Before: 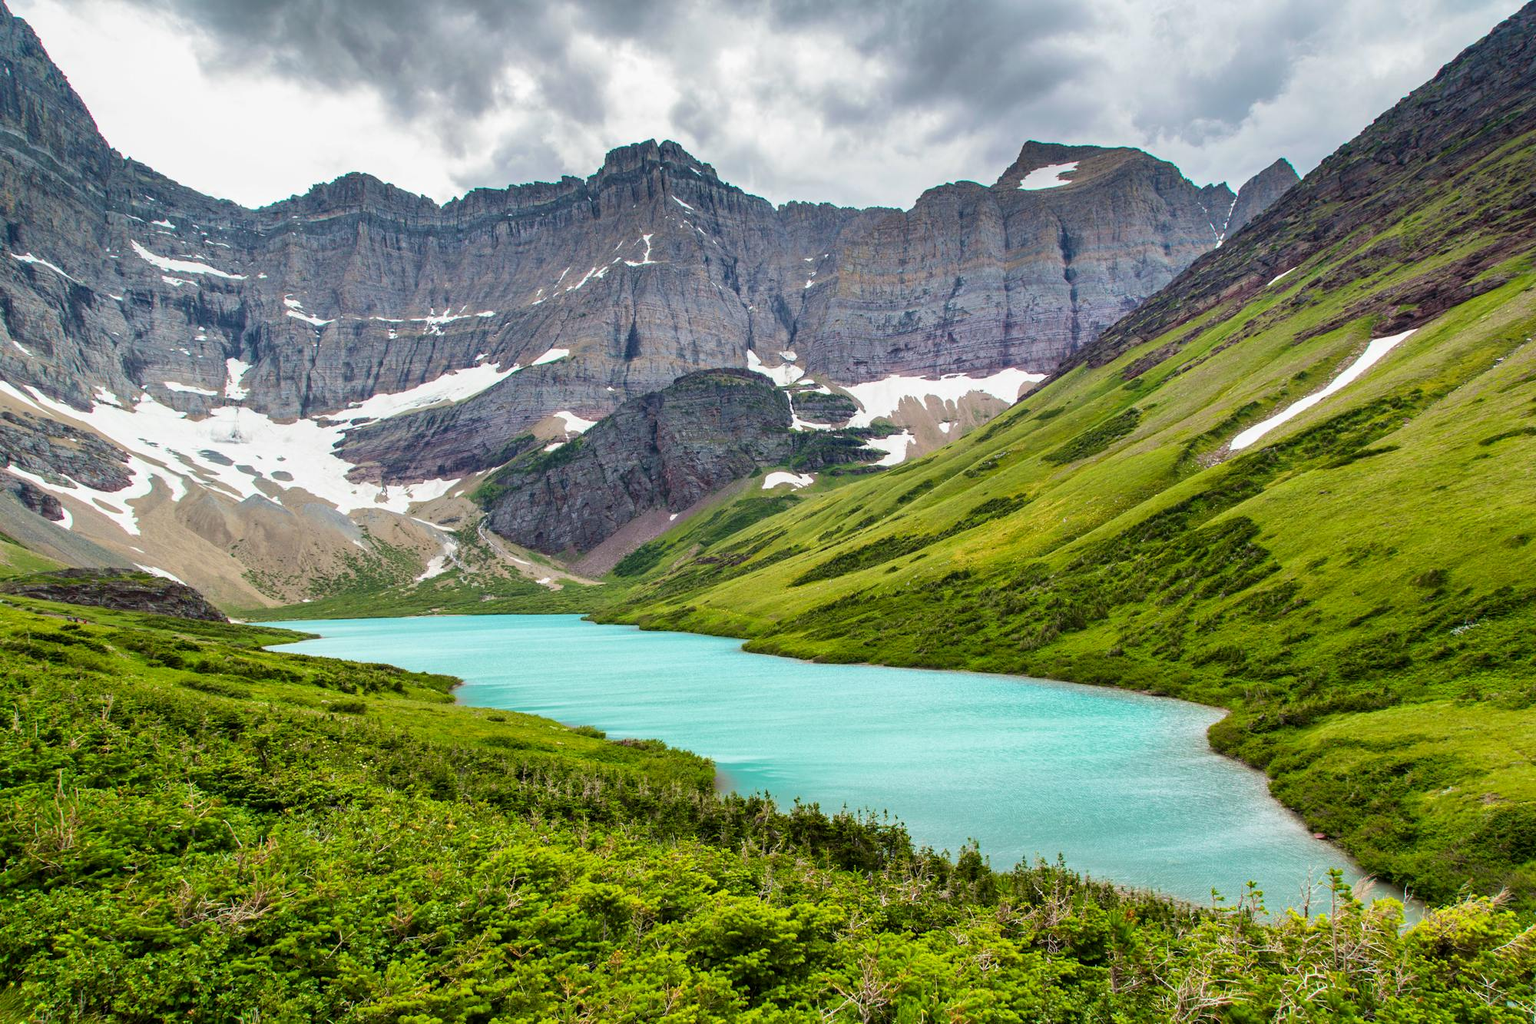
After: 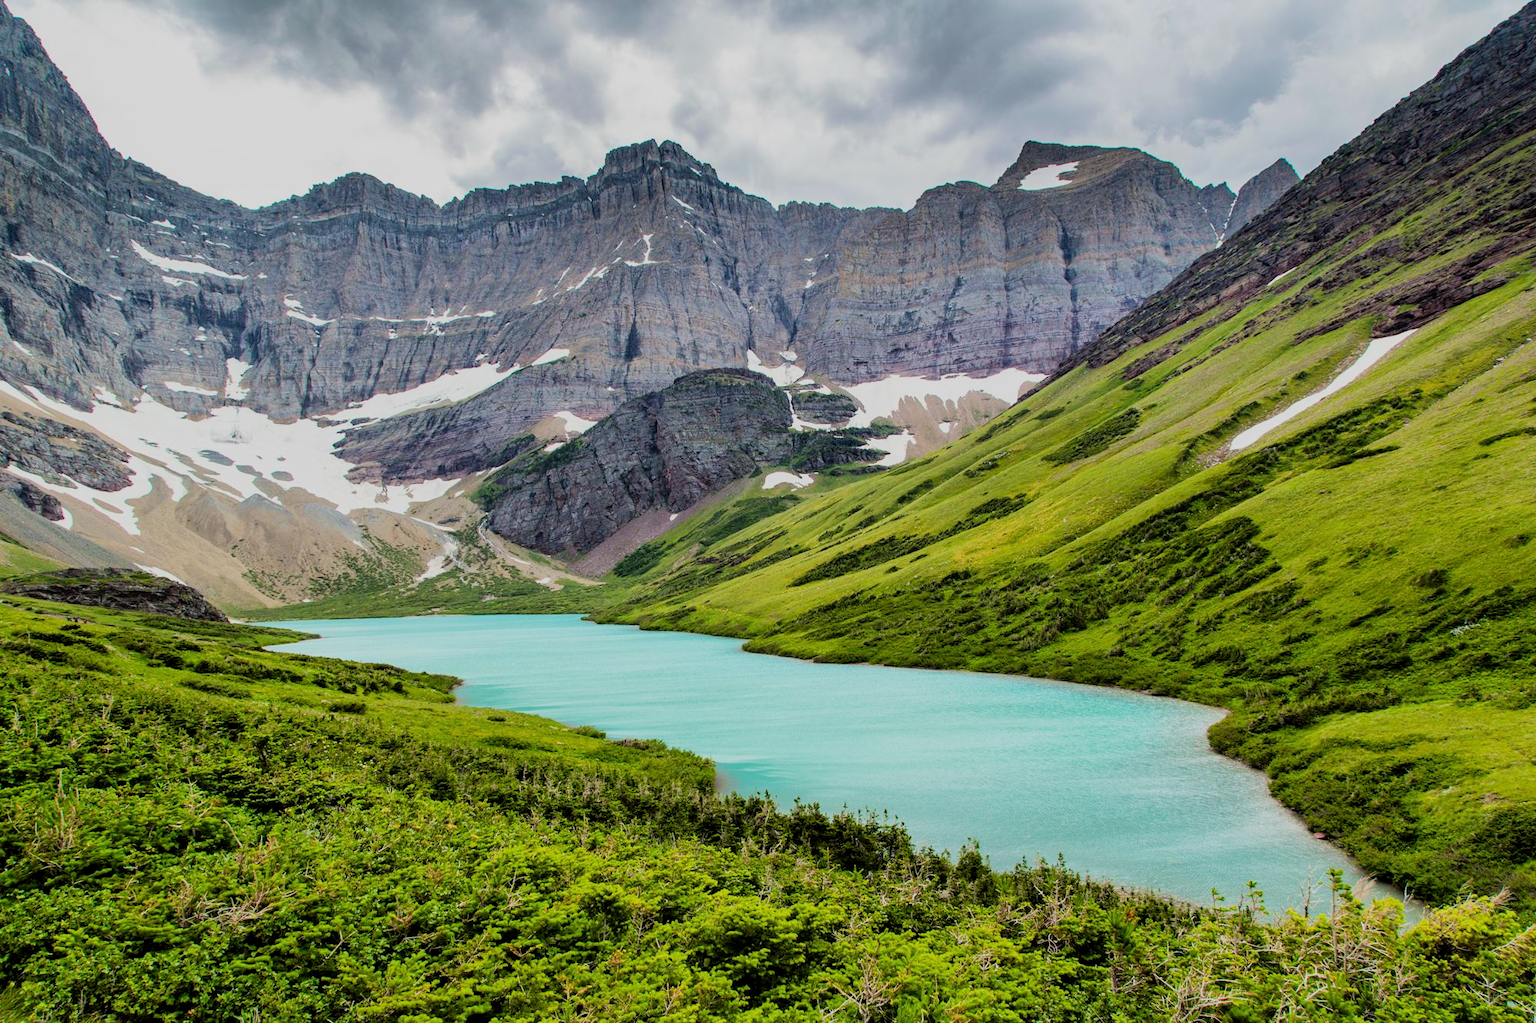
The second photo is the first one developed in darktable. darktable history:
filmic rgb: middle gray luminance 29.05%, black relative exposure -10.33 EV, white relative exposure 5.49 EV, target black luminance 0%, hardness 3.93, latitude 2.94%, contrast 1.128, highlights saturation mix 5.47%, shadows ↔ highlights balance 15.12%
